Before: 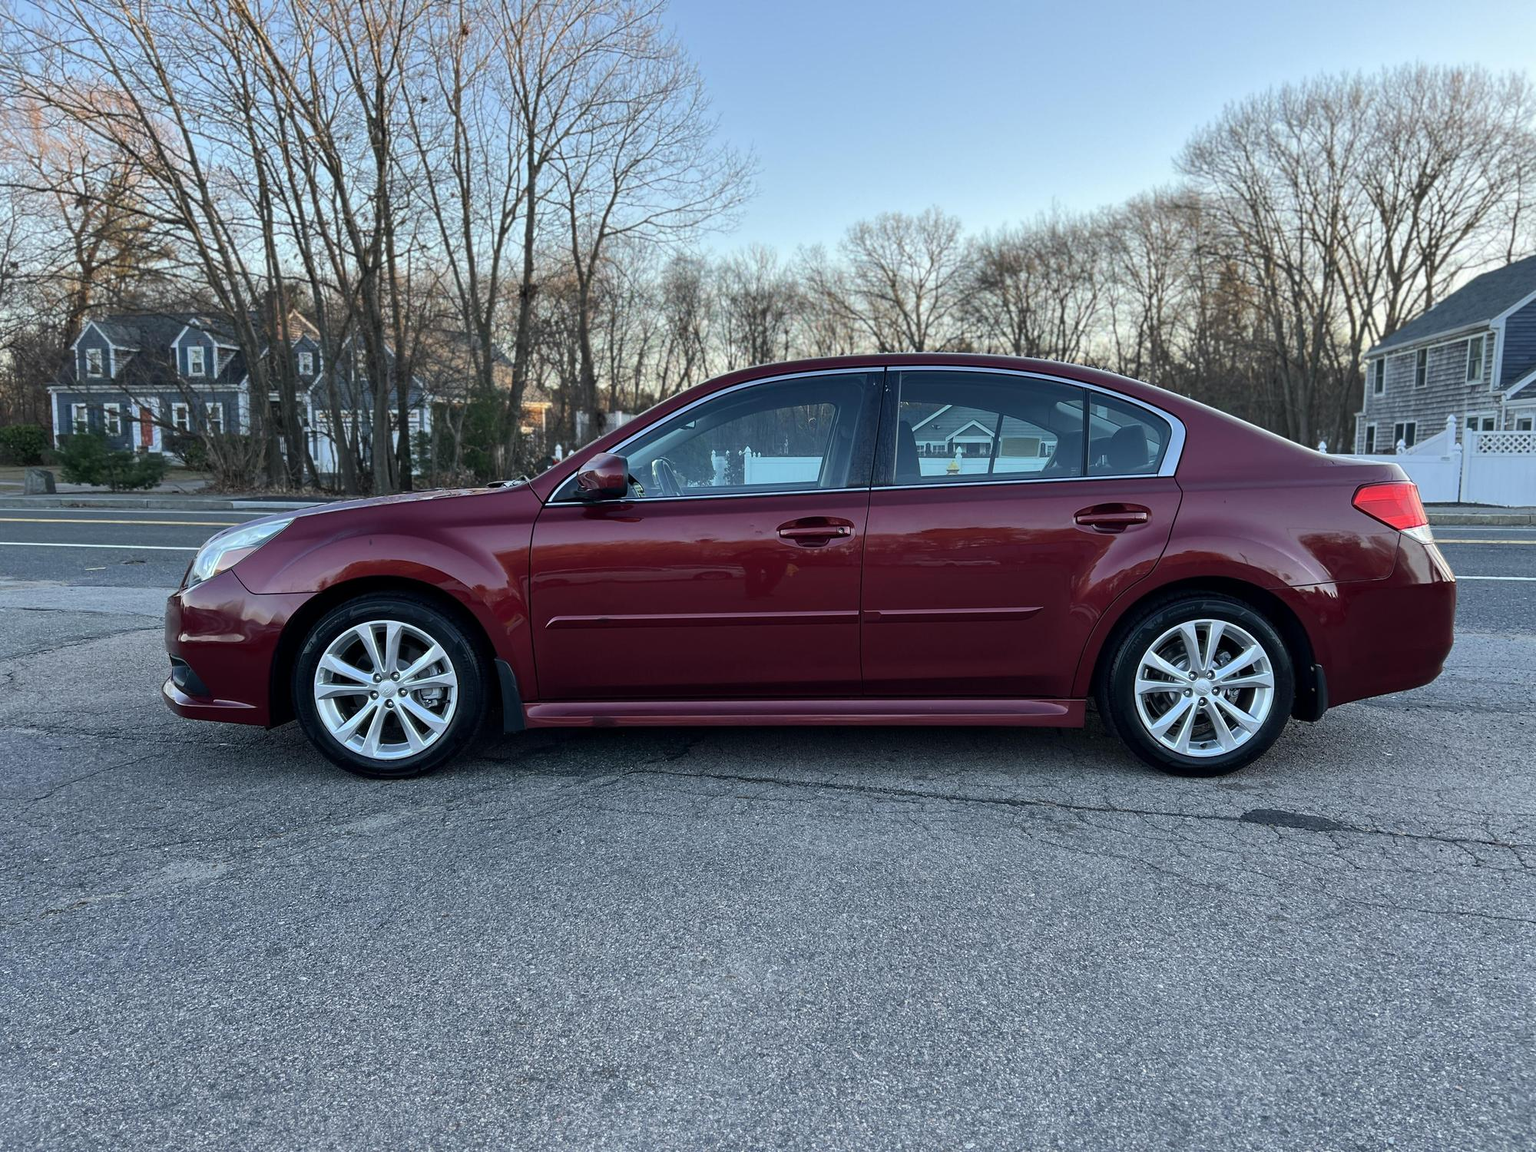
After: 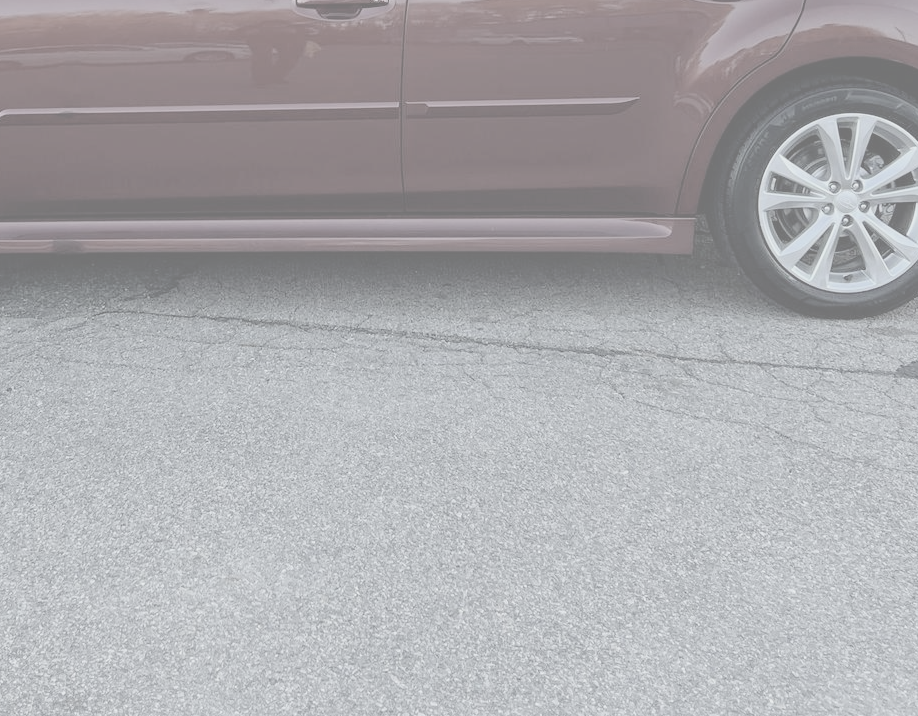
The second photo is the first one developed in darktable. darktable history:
crop: left 35.951%, top 46.248%, right 18.107%, bottom 5.962%
contrast brightness saturation: contrast -0.324, brightness 0.763, saturation -0.785
